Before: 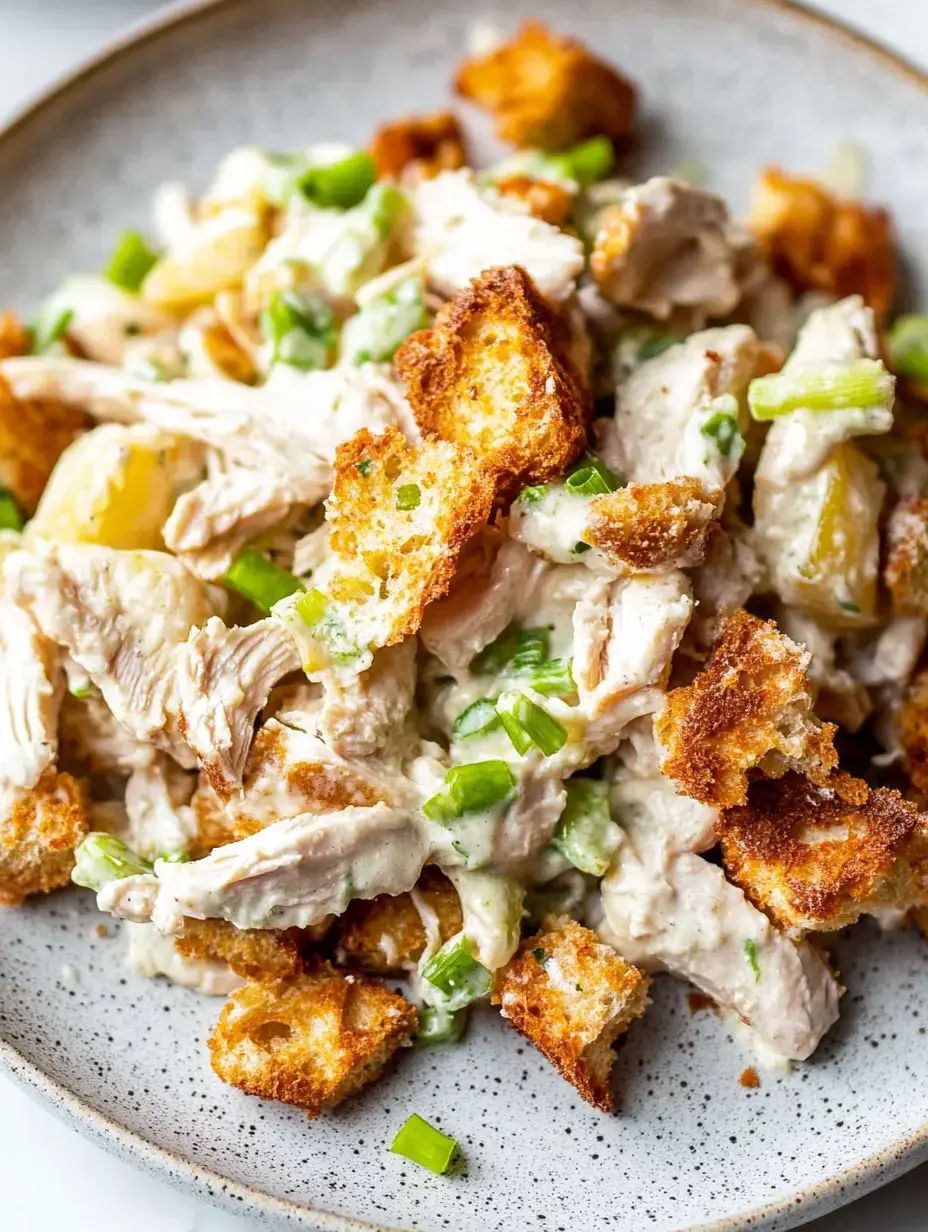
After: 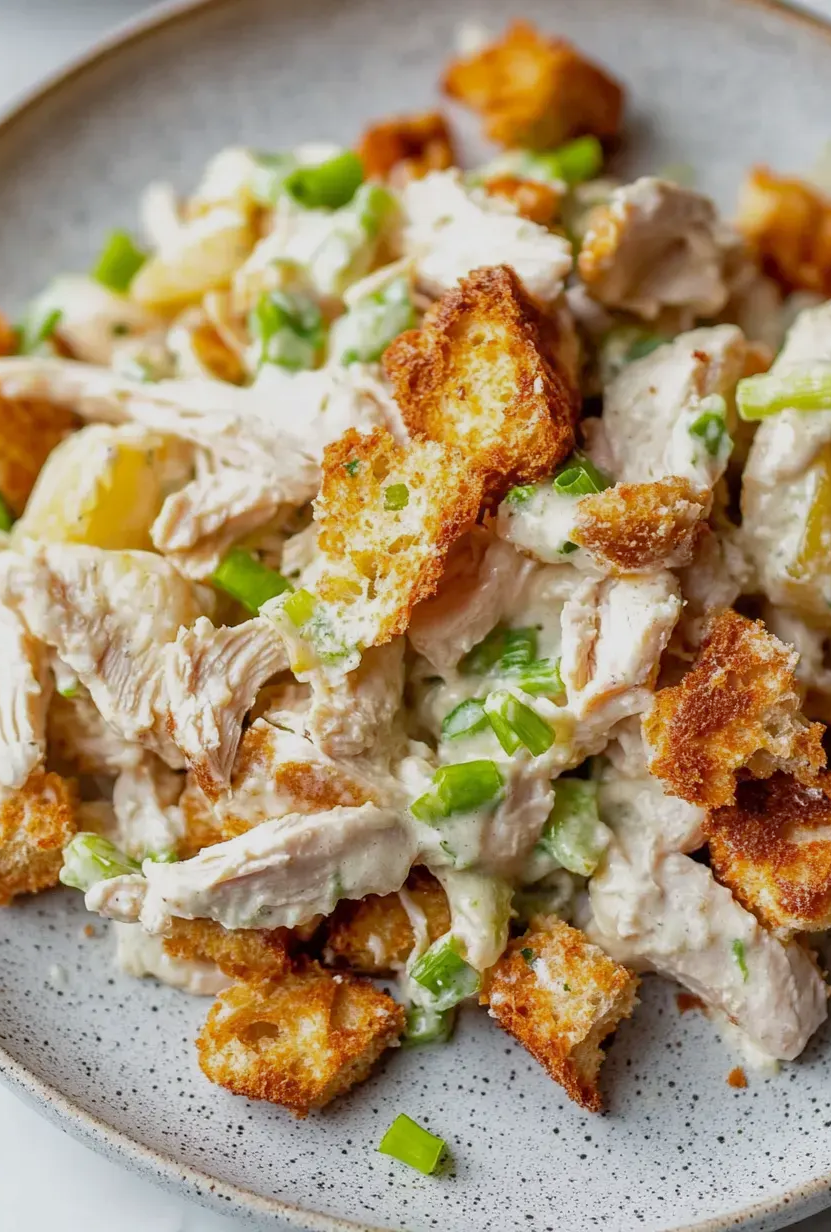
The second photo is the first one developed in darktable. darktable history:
tone equalizer: -8 EV 0.234 EV, -7 EV 0.436 EV, -6 EV 0.439 EV, -5 EV 0.238 EV, -3 EV -0.251 EV, -2 EV -0.424 EV, -1 EV -0.408 EV, +0 EV -0.272 EV, edges refinement/feathering 500, mask exposure compensation -1.57 EV, preserve details no
crop and rotate: left 1.306%, right 9.12%
